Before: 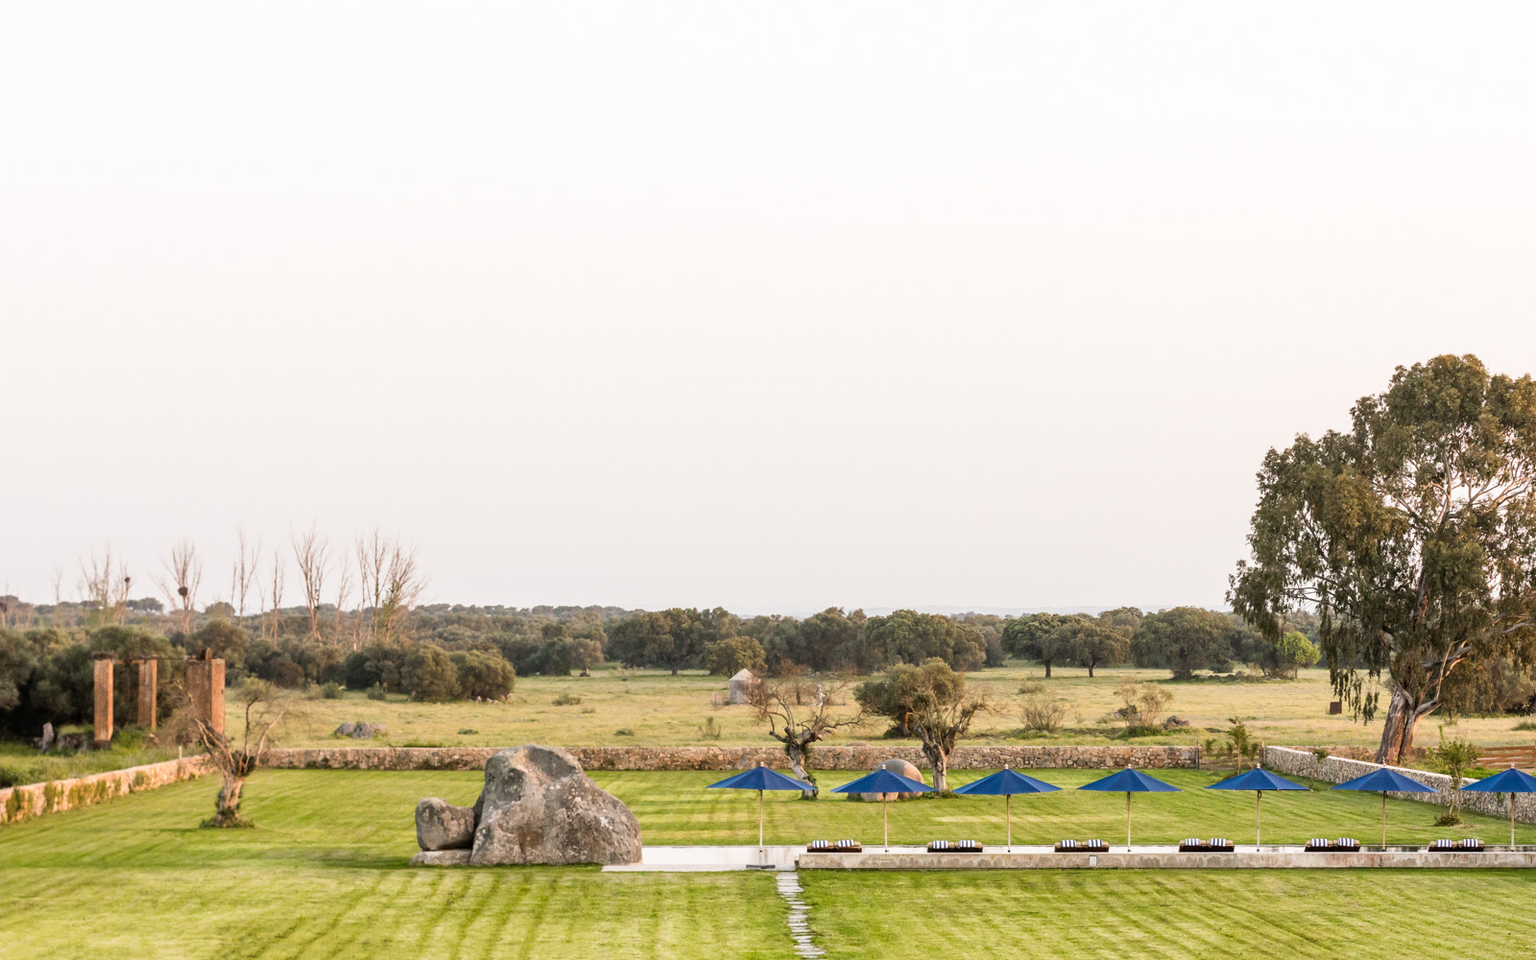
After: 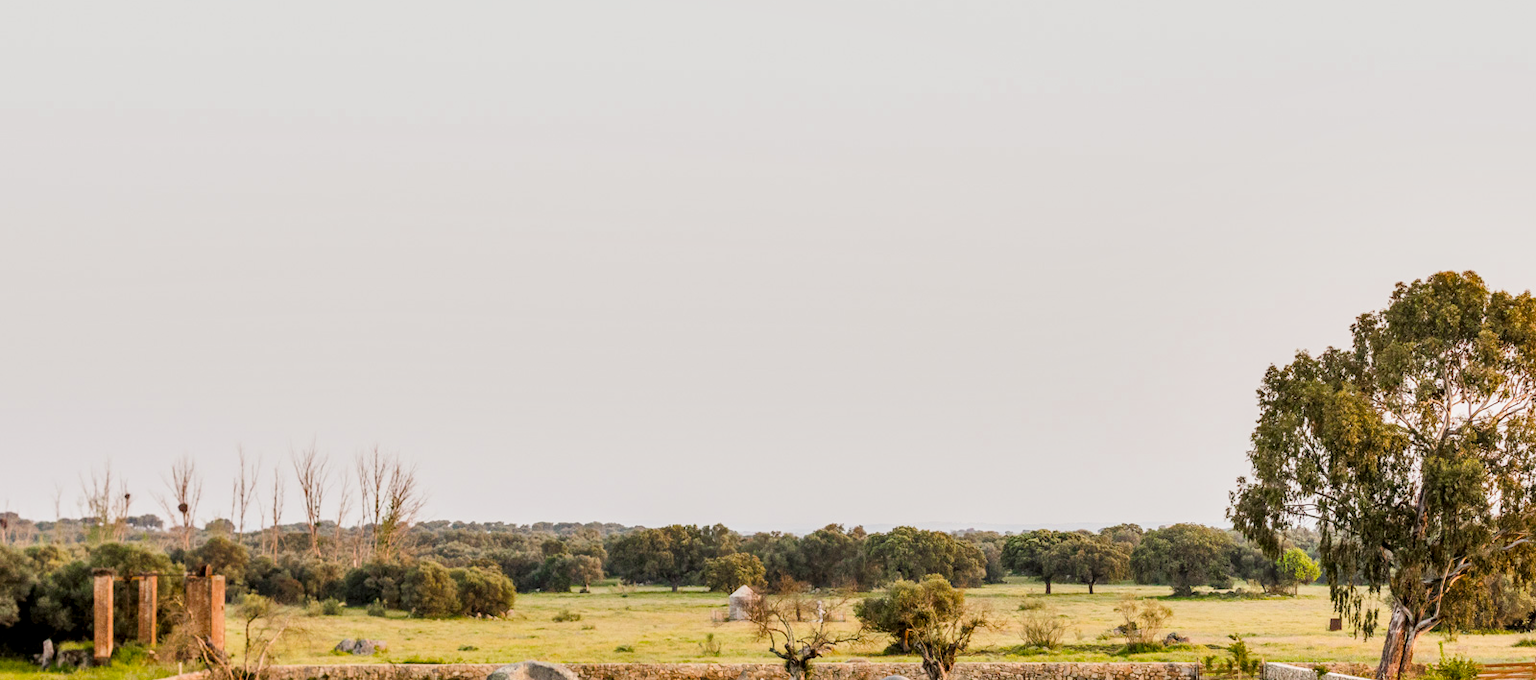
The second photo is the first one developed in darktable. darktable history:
crop and rotate: top 8.754%, bottom 20.259%
filmic rgb: black relative exposure -7.65 EV, white relative exposure 4.56 EV, hardness 3.61, contrast 0.991, iterations of high-quality reconstruction 0
shadows and highlights: soften with gaussian
exposure: black level correction -0.002, exposure 0.714 EV, compensate highlight preservation false
color balance rgb: highlights gain › luminance 14.655%, perceptual saturation grading › global saturation 30.953%
contrast brightness saturation: brightness -0.089
local contrast: detail 130%
